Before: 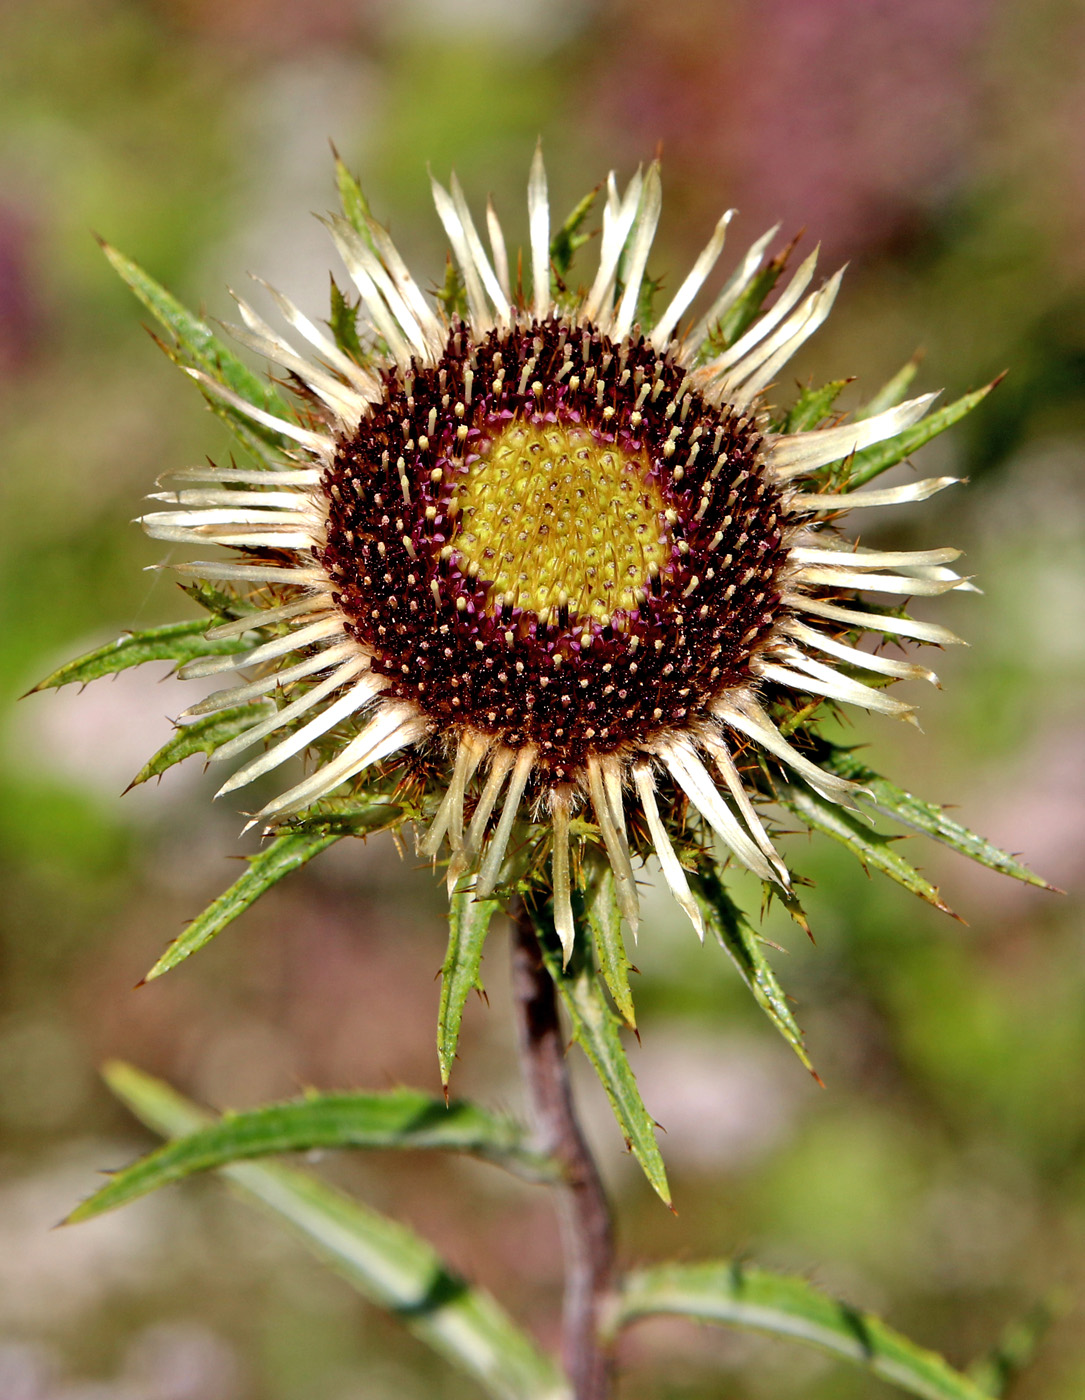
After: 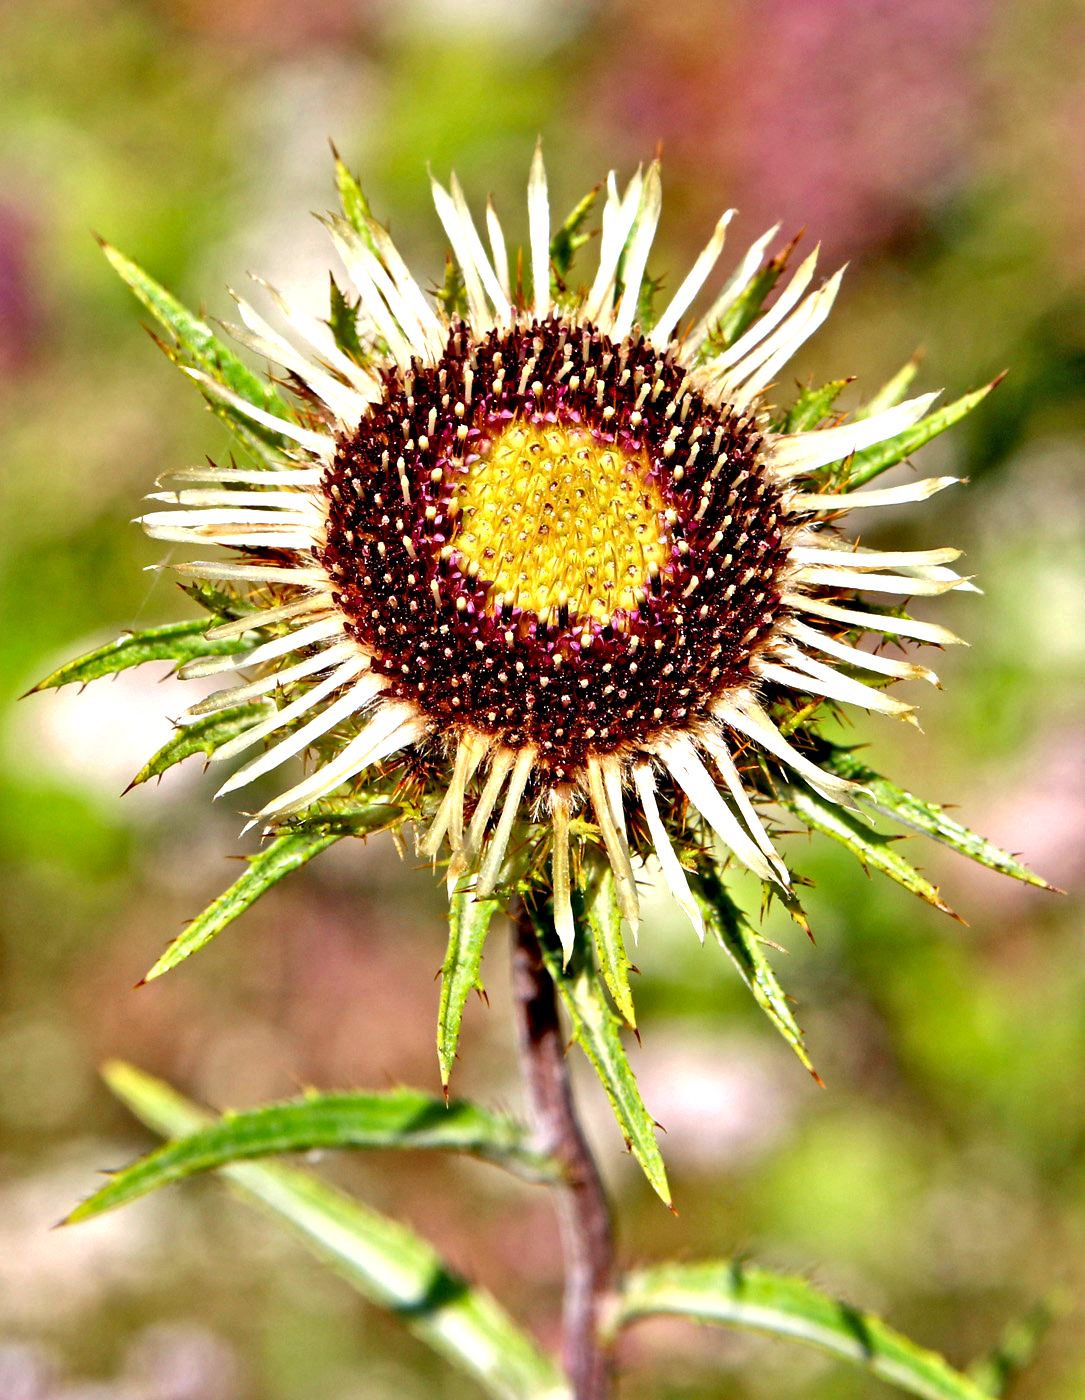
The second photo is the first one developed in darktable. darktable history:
haze removal: compatibility mode true, adaptive false
exposure: black level correction 0.001, exposure 1 EV, compensate highlight preservation false
shadows and highlights: low approximation 0.01, soften with gaussian
